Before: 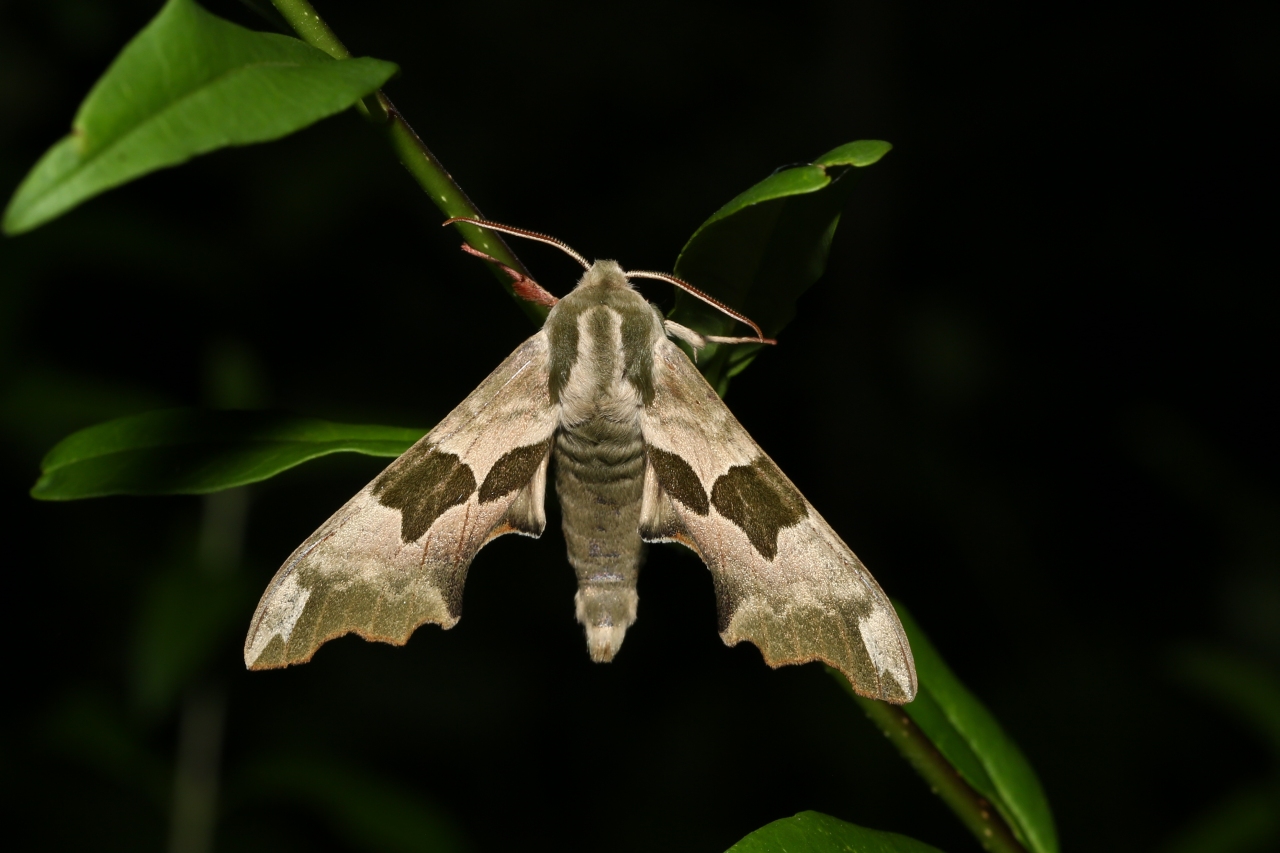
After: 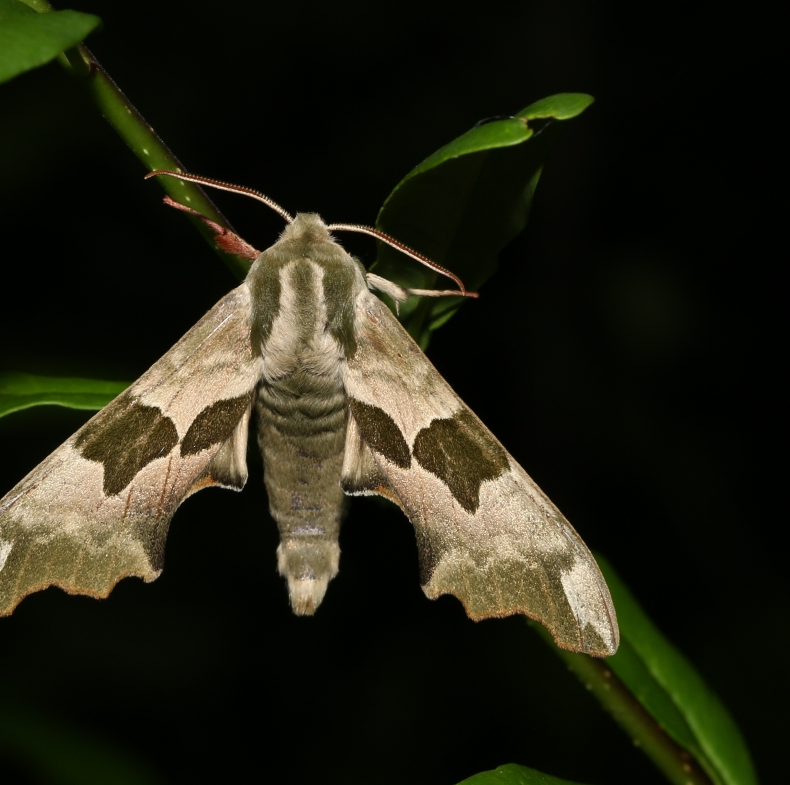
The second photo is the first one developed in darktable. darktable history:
crop and rotate: left 23.326%, top 5.644%, right 14.935%, bottom 2.306%
